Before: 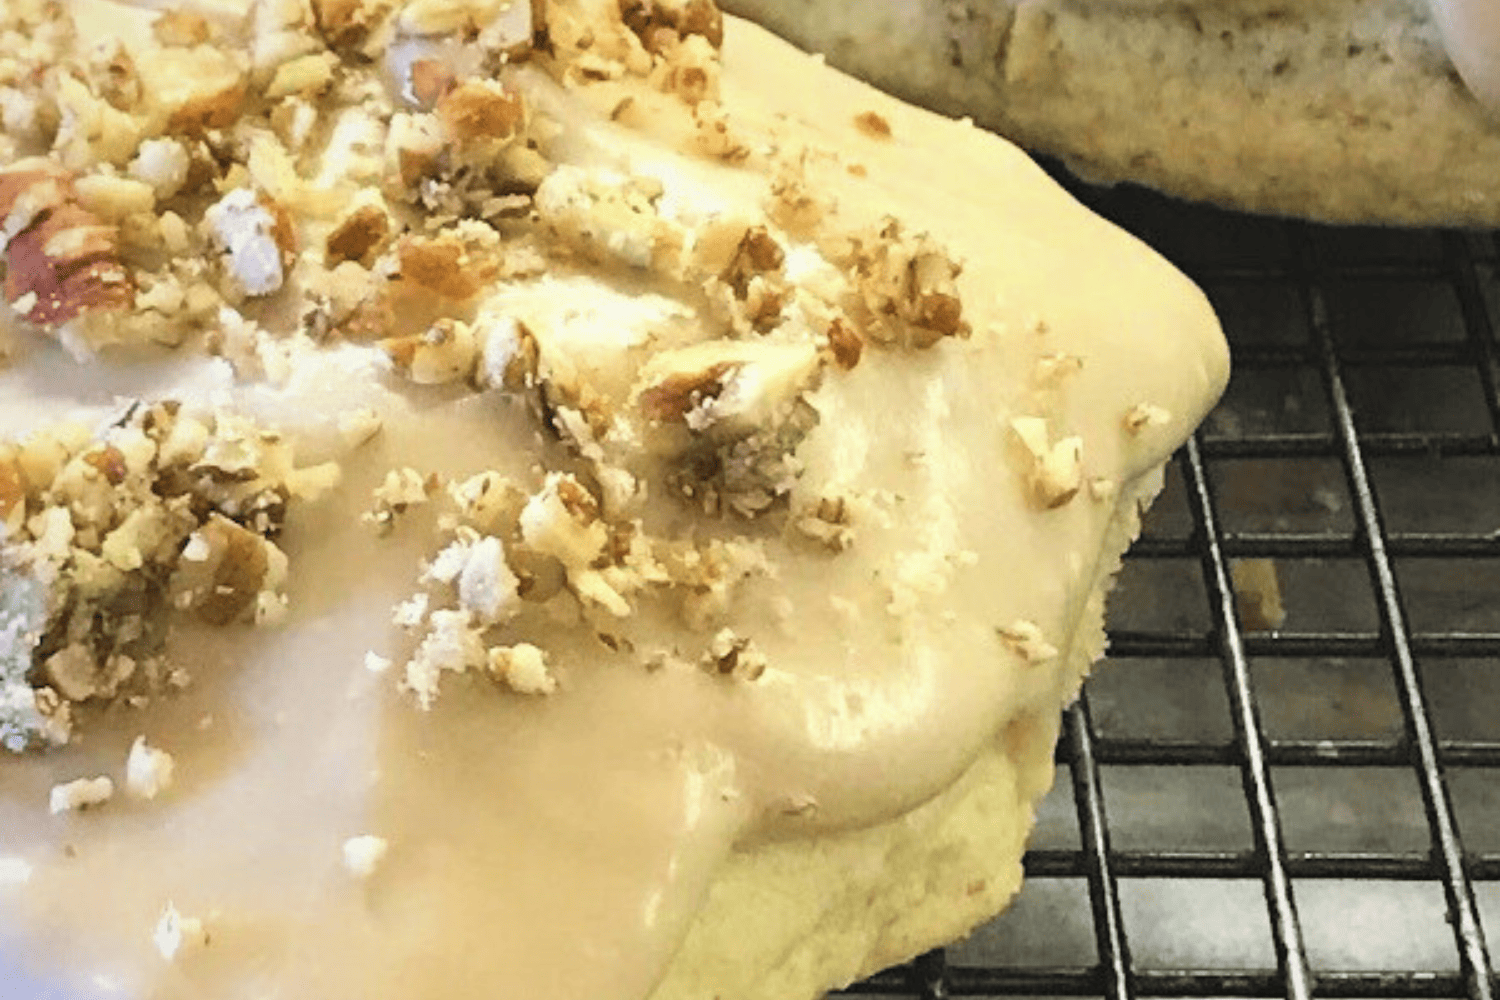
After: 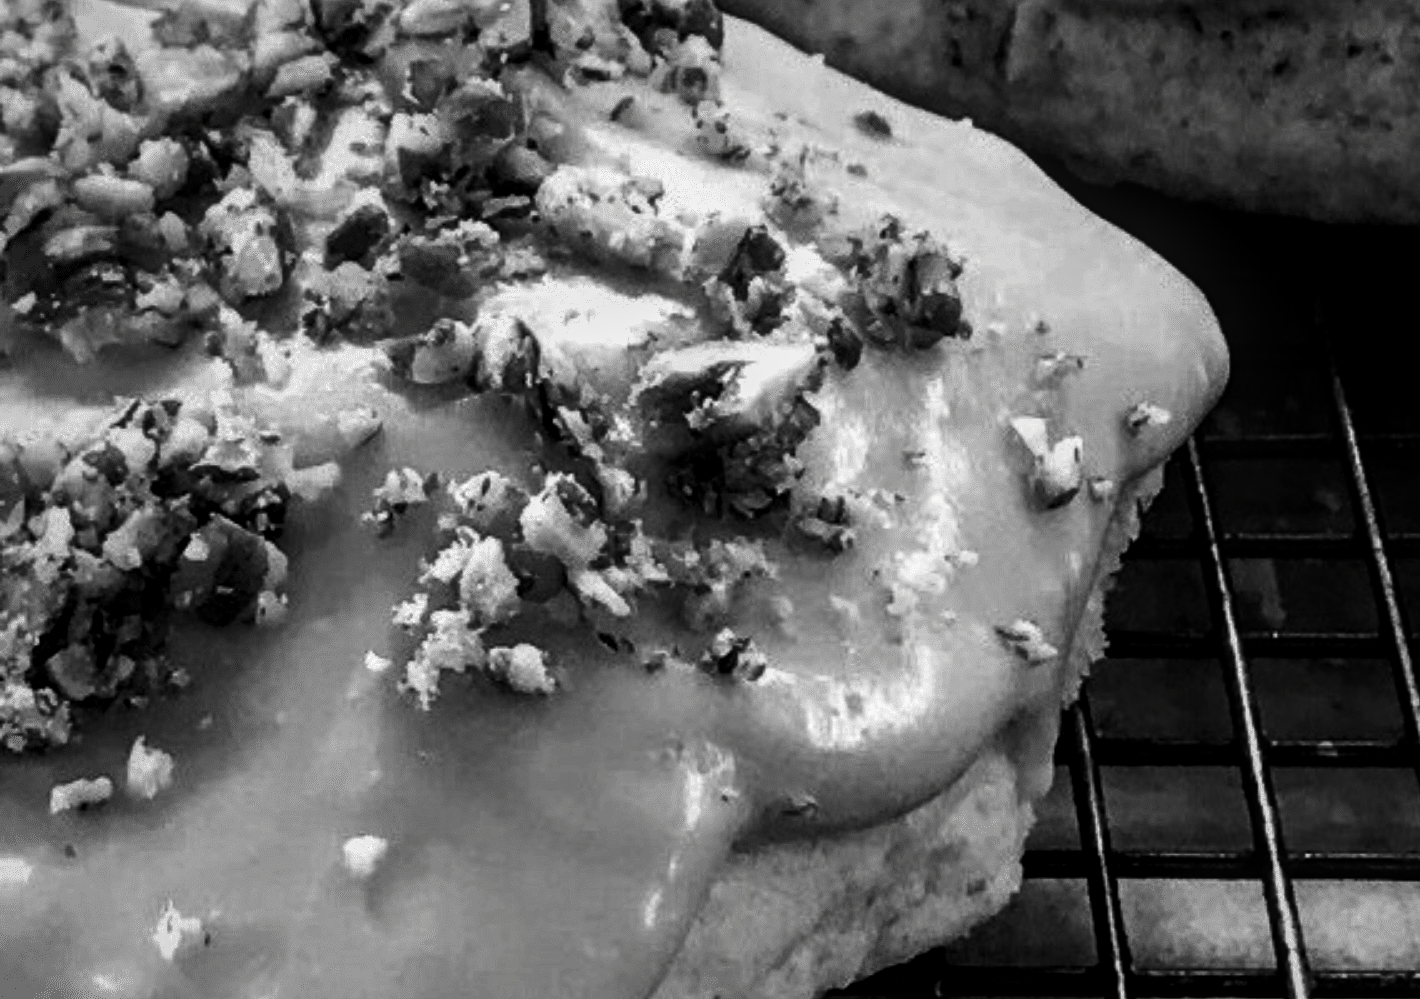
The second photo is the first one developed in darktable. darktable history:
local contrast: detail 130%
crop and rotate: right 5.33%
exposure: compensate exposure bias true, compensate highlight preservation false
contrast brightness saturation: contrast 0.024, brightness -0.987, saturation -0.998
haze removal: strength -0.05, compatibility mode true, adaptive false
